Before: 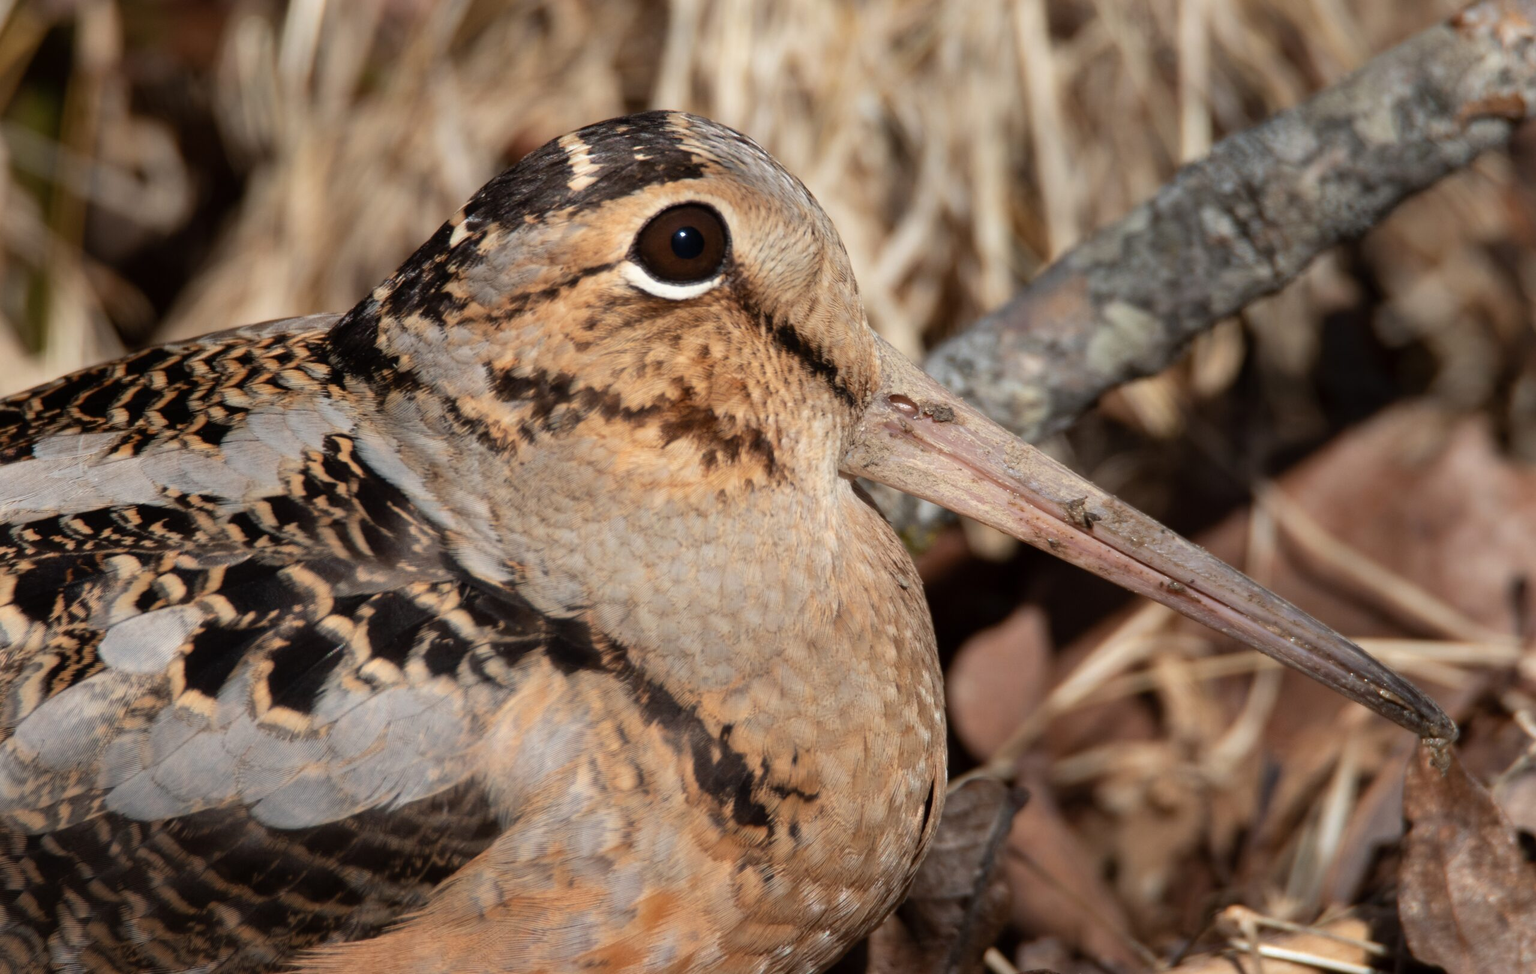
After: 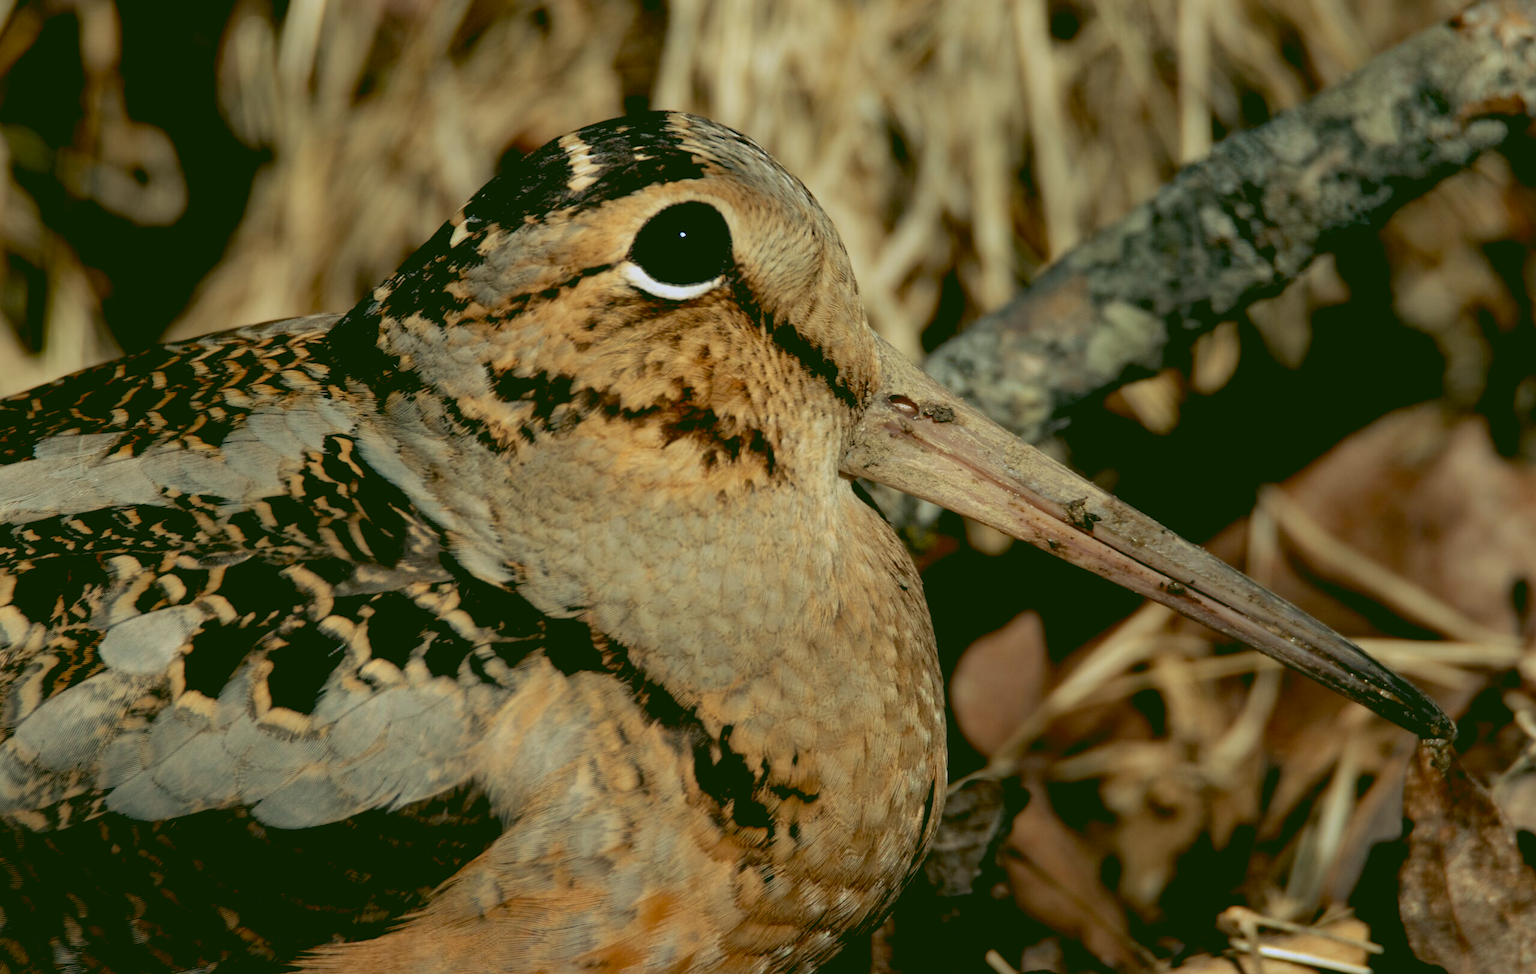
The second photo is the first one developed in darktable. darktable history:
rgb curve: curves: ch0 [(0.123, 0.061) (0.995, 0.887)]; ch1 [(0.06, 0.116) (1, 0.906)]; ch2 [(0, 0) (0.824, 0.69) (1, 1)], mode RGB, independent channels, compensate middle gray true
contrast brightness saturation: saturation -0.05
exposure: black level correction 0.047, exposure 0.013 EV, compensate highlight preservation false
